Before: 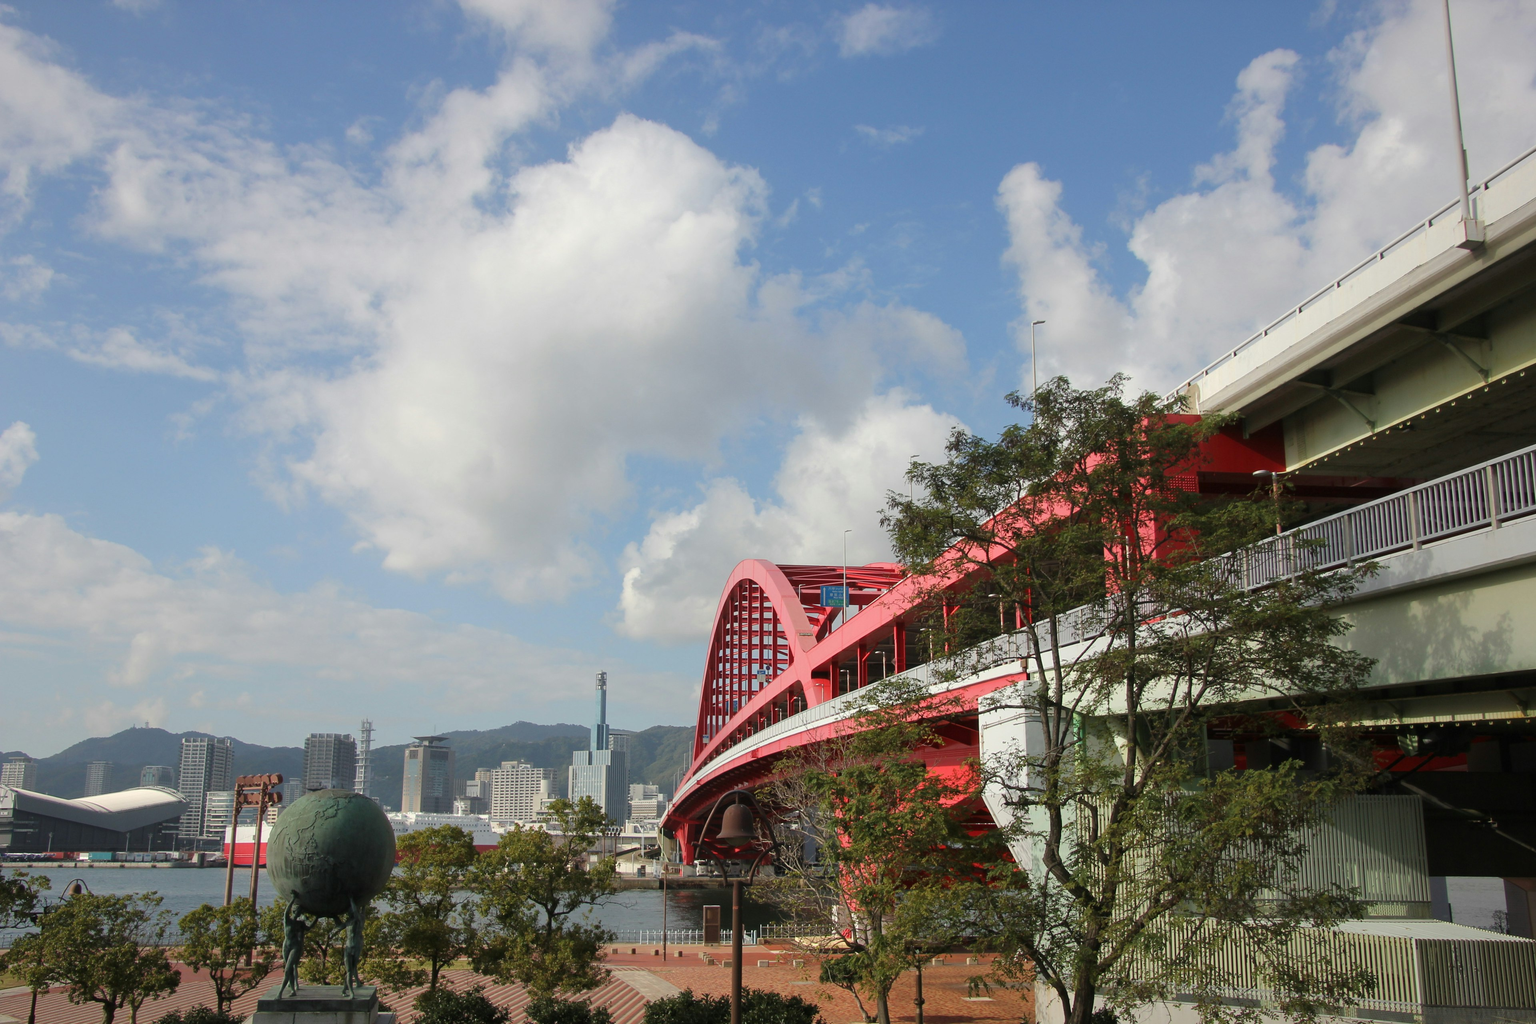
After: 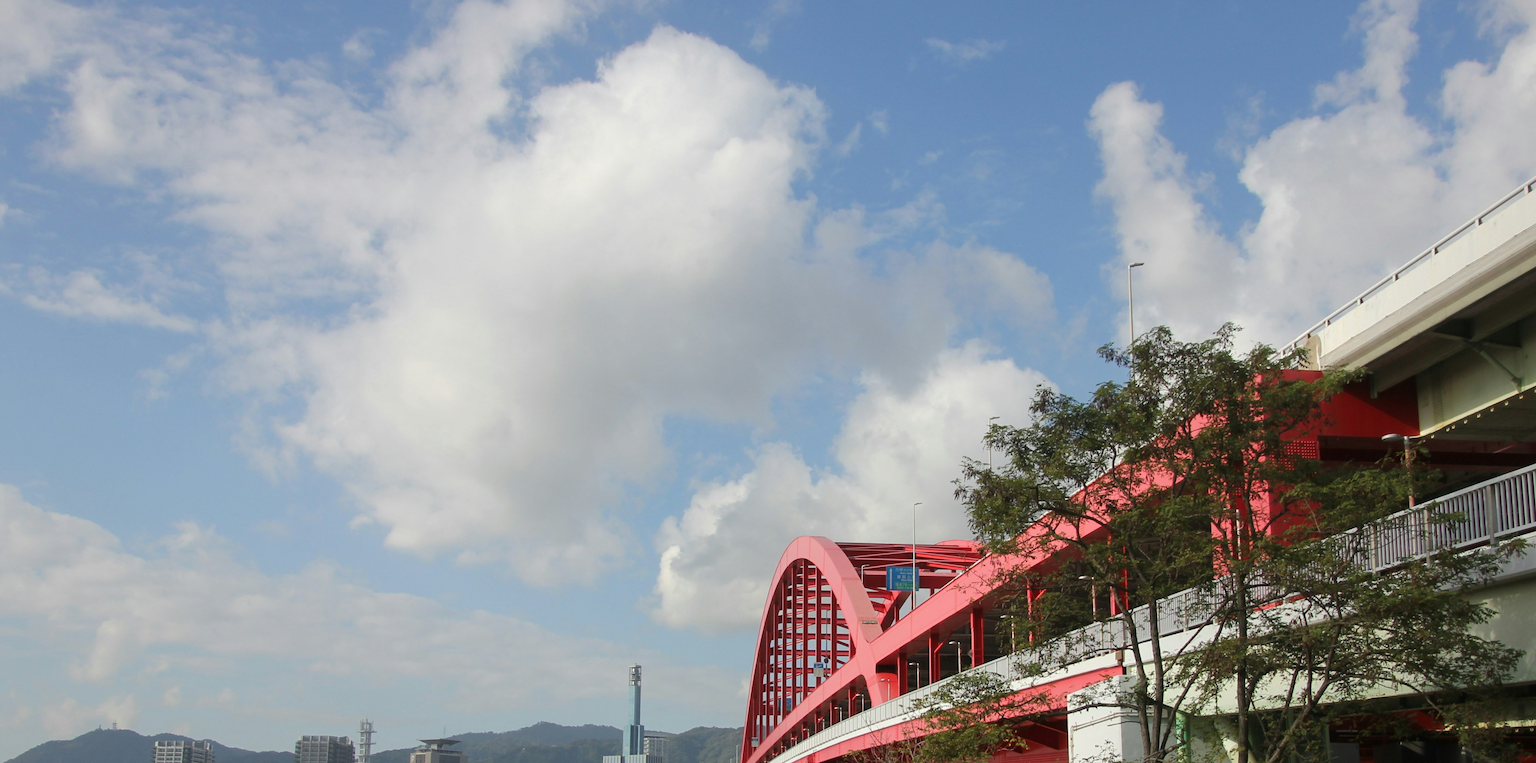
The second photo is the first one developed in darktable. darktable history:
crop: left 3.076%, top 8.953%, right 9.641%, bottom 25.999%
exposure: black level correction 0, exposure 0 EV, compensate highlight preservation false
